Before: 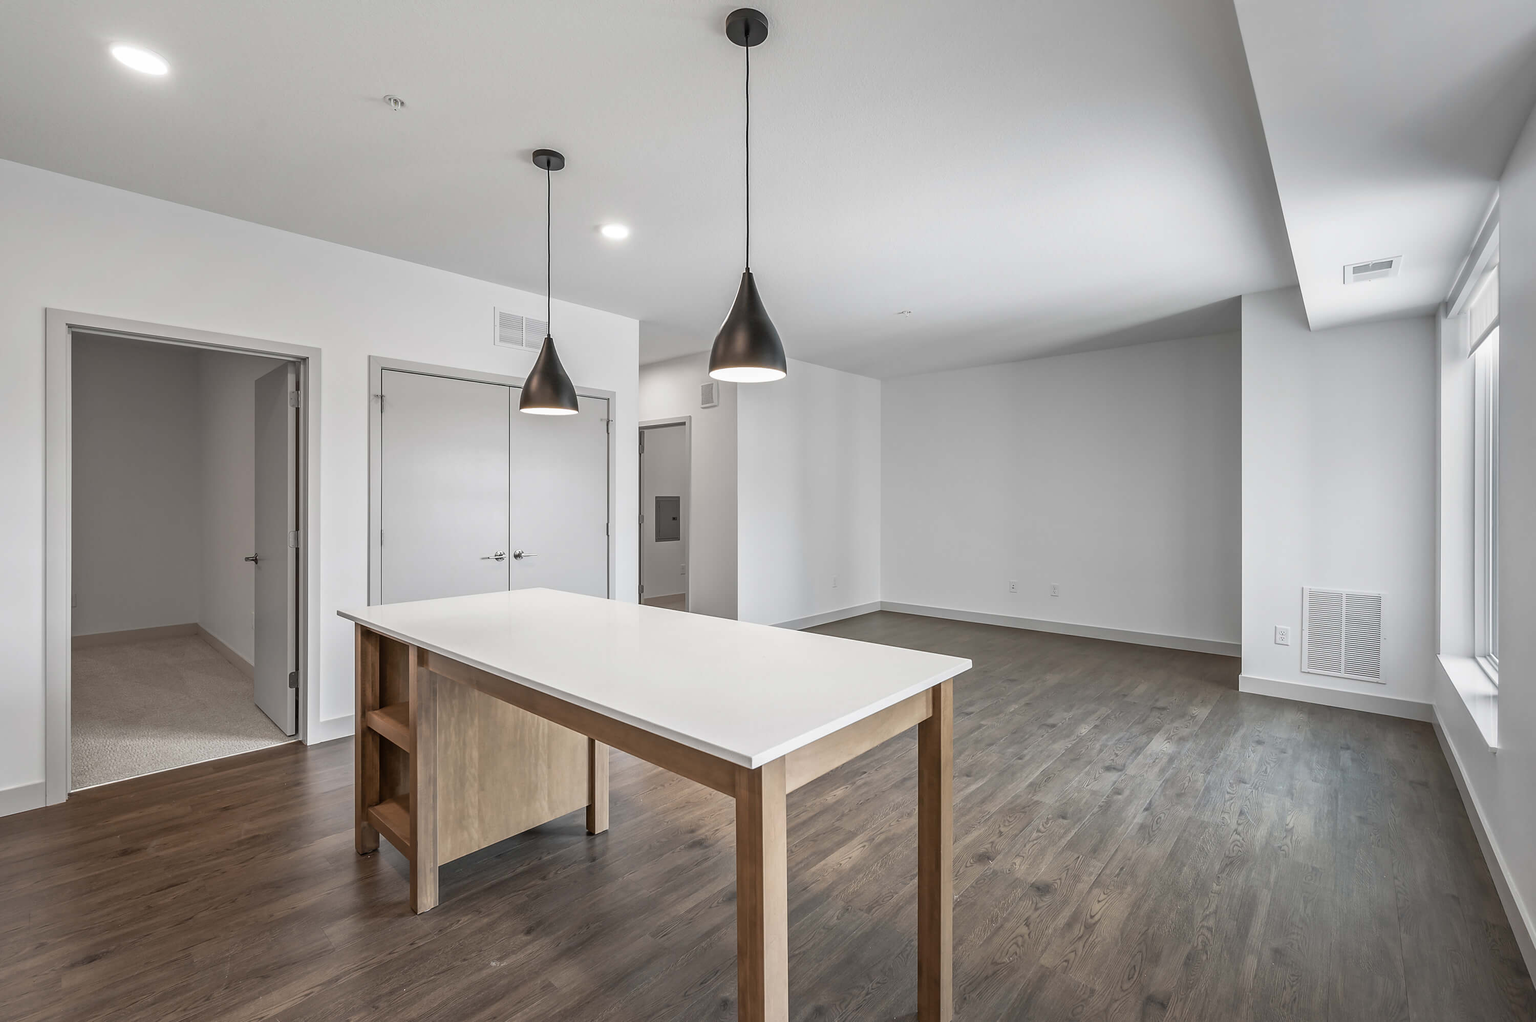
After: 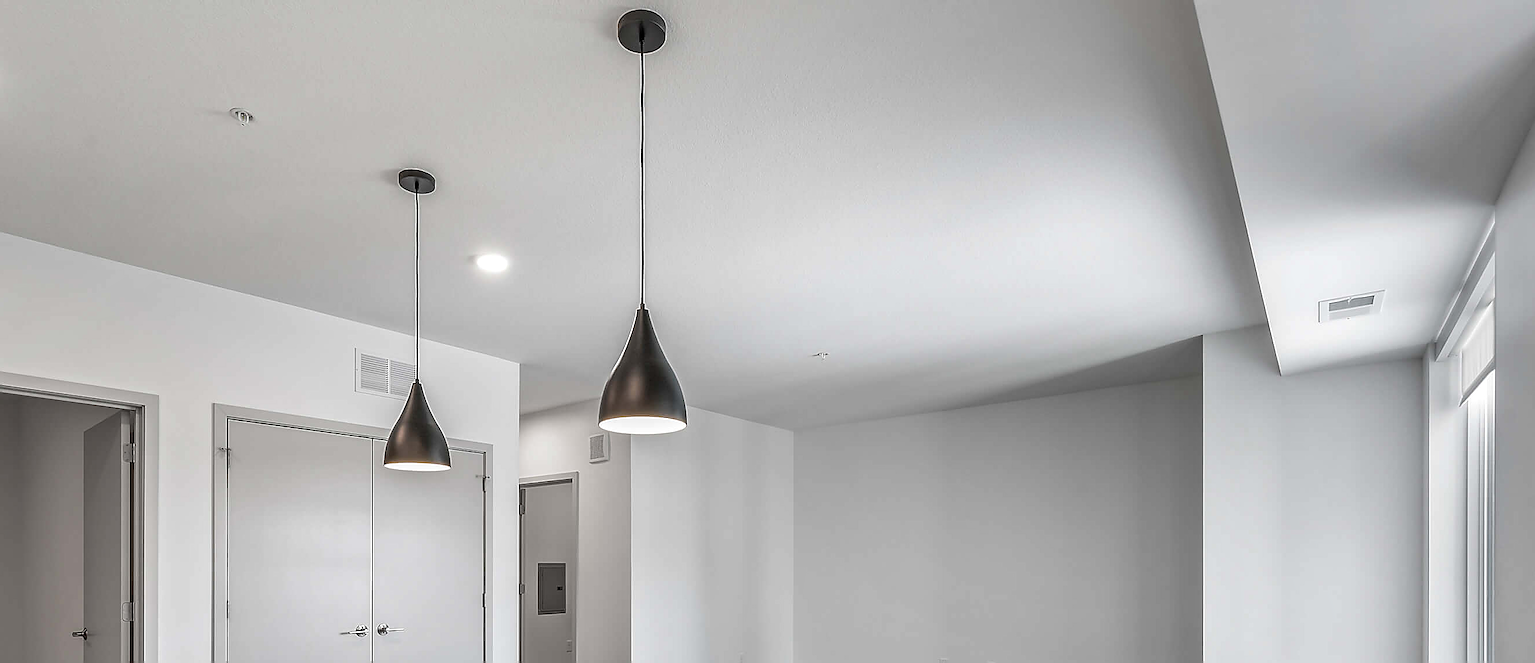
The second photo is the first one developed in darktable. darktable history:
sharpen: radius 1.4, amount 1.25, threshold 0.7
local contrast: on, module defaults
crop and rotate: left 11.812%, bottom 42.776%
